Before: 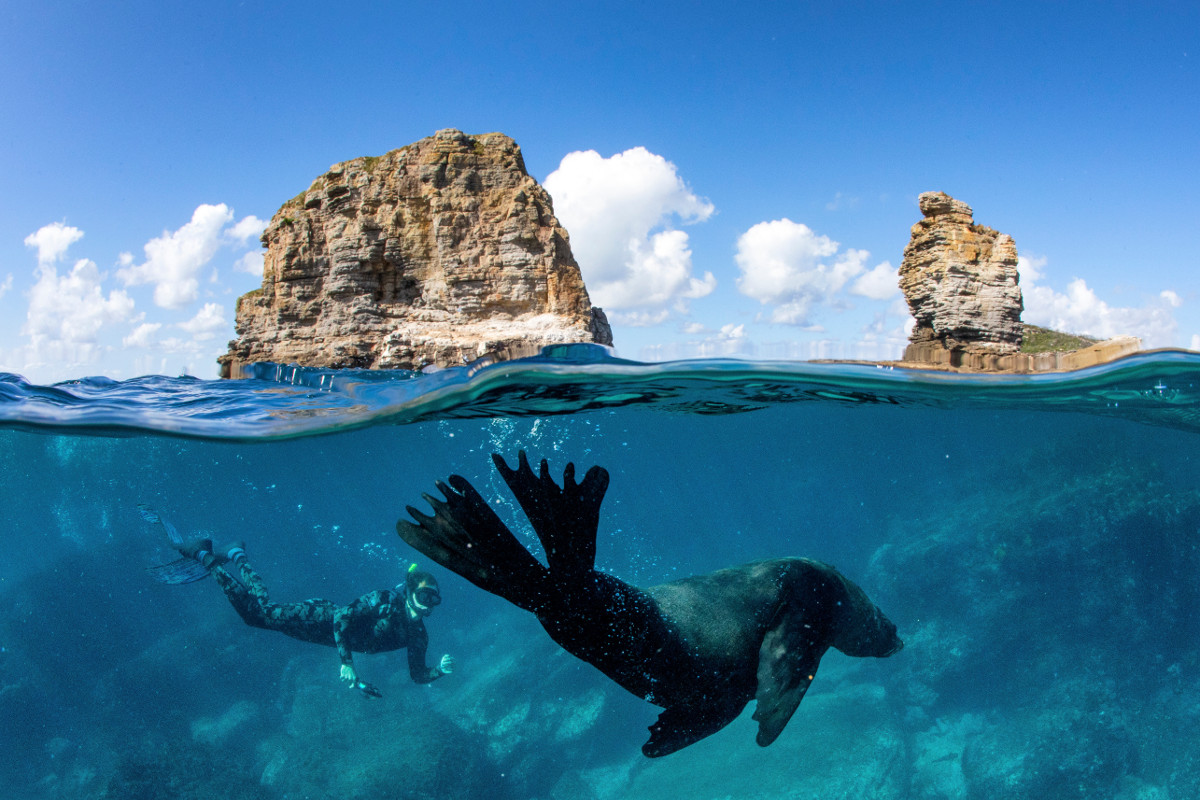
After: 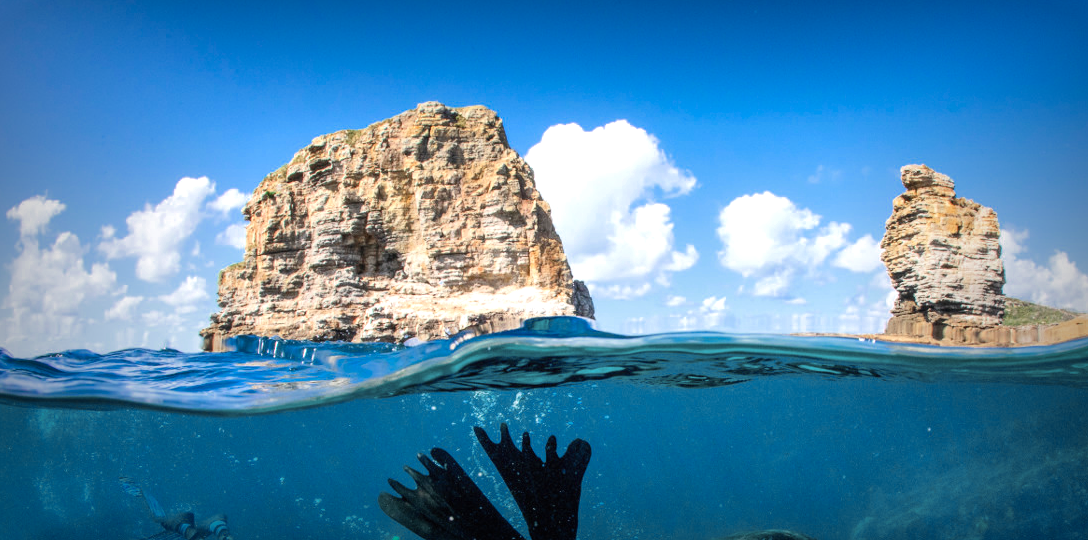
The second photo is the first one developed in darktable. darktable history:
color zones: curves: ch0 [(0, 0.5) (0.125, 0.4) (0.25, 0.5) (0.375, 0.4) (0.5, 0.4) (0.625, 0.35) (0.75, 0.35) (0.875, 0.5)]; ch1 [(0, 0.35) (0.125, 0.45) (0.25, 0.35) (0.375, 0.35) (0.5, 0.35) (0.625, 0.35) (0.75, 0.45) (0.875, 0.35)]; ch2 [(0, 0.6) (0.125, 0.5) (0.25, 0.5) (0.375, 0.6) (0.5, 0.6) (0.625, 0.5) (0.75, 0.5) (0.875, 0.5)]
exposure: black level correction 0, exposure 0.7 EV, compensate exposure bias true, compensate highlight preservation false
contrast brightness saturation: contrast 0.2, brightness 0.16, saturation 0.22
vignetting: fall-off start 53.2%, brightness -0.594, saturation 0, automatic ratio true, width/height ratio 1.313, shape 0.22, unbound false
crop: left 1.509%, top 3.452%, right 7.696%, bottom 28.452%
